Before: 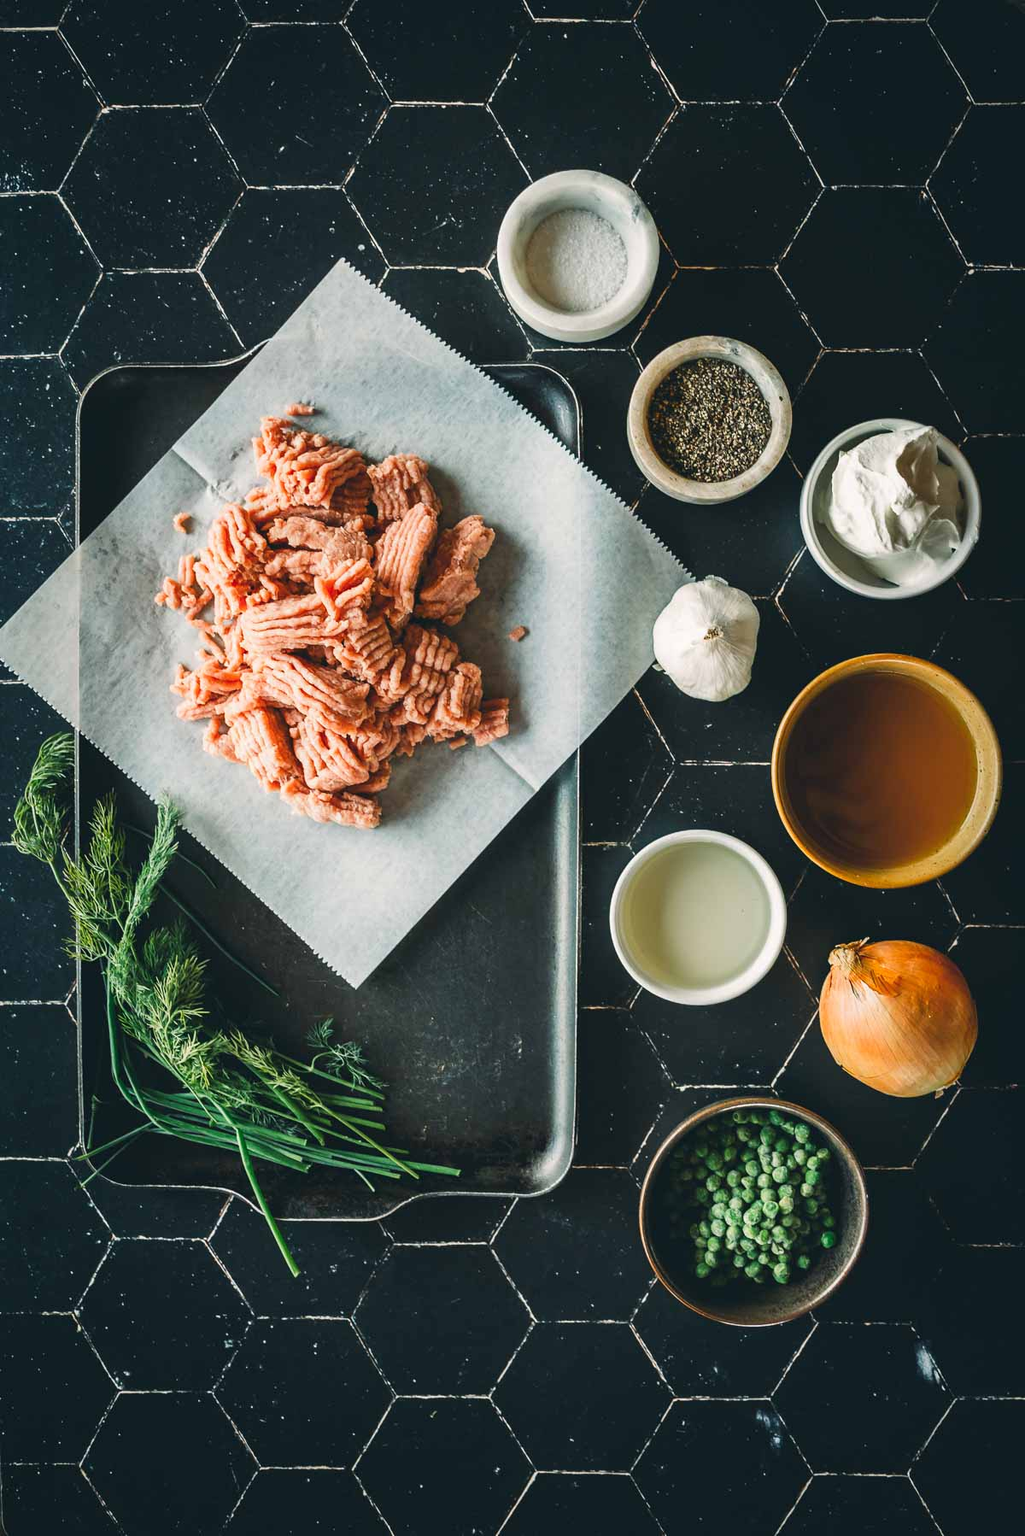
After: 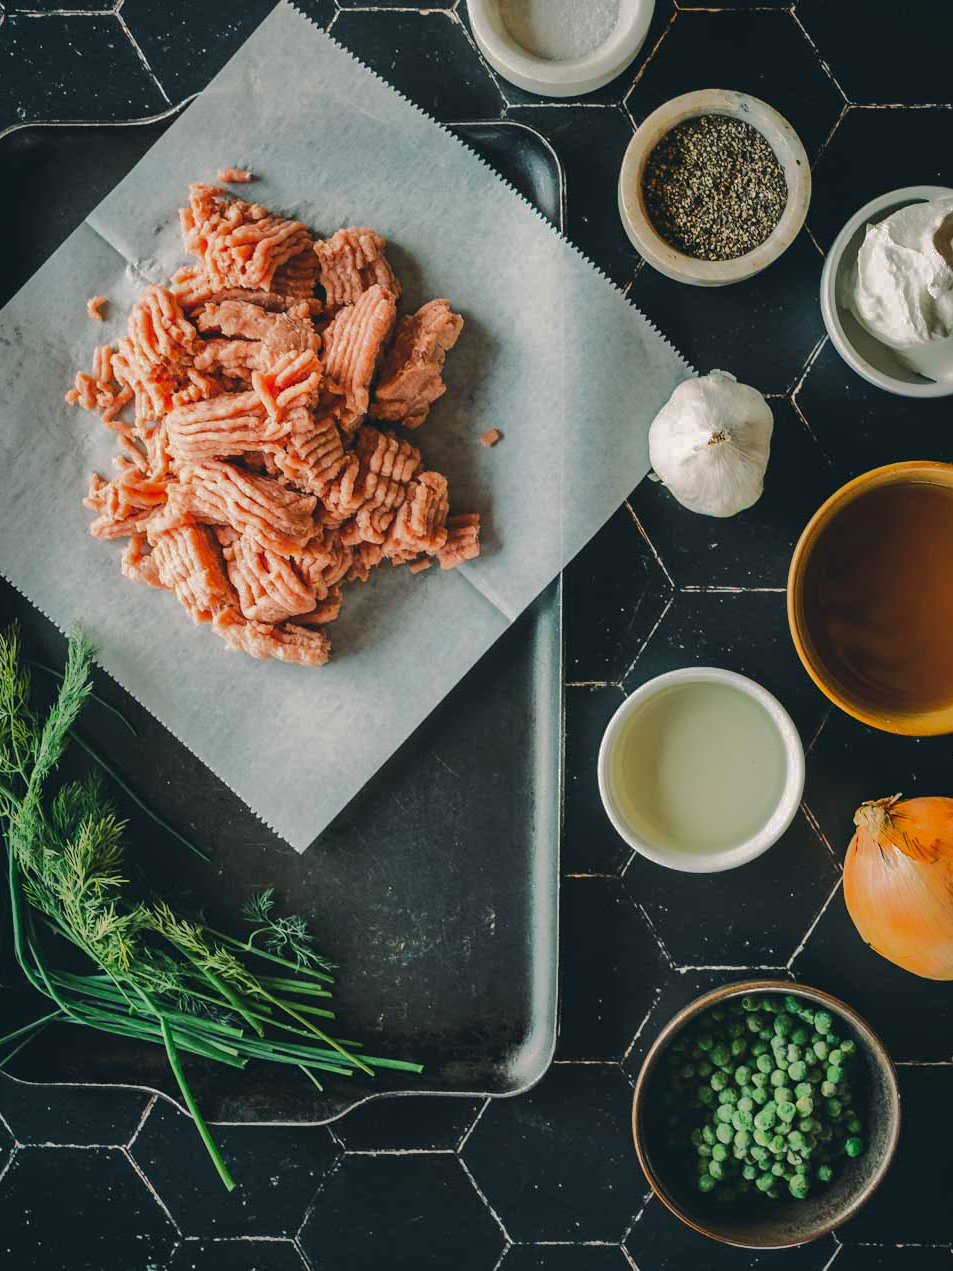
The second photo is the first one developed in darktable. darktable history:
crop: left 9.712%, top 16.928%, right 10.845%, bottom 12.332%
shadows and highlights: shadows -19.91, highlights -73.15
